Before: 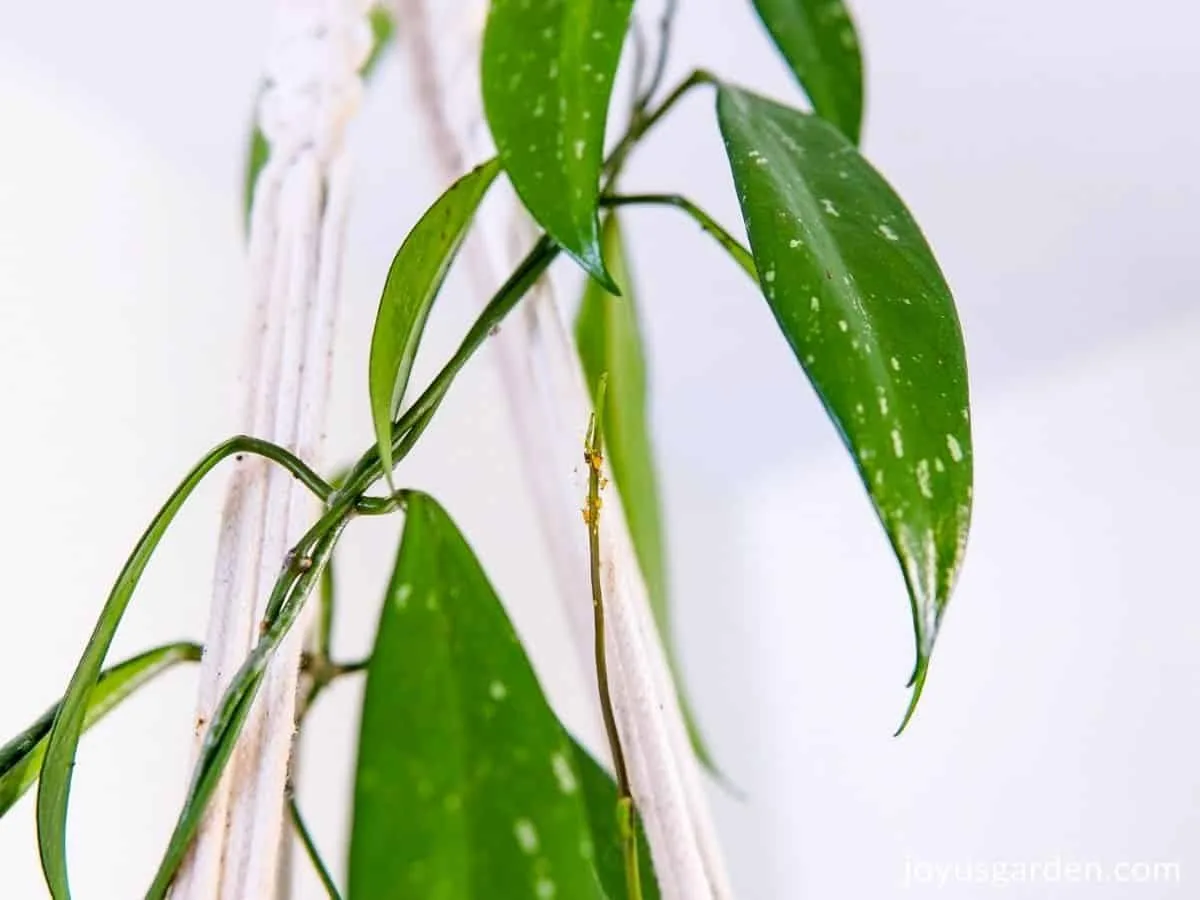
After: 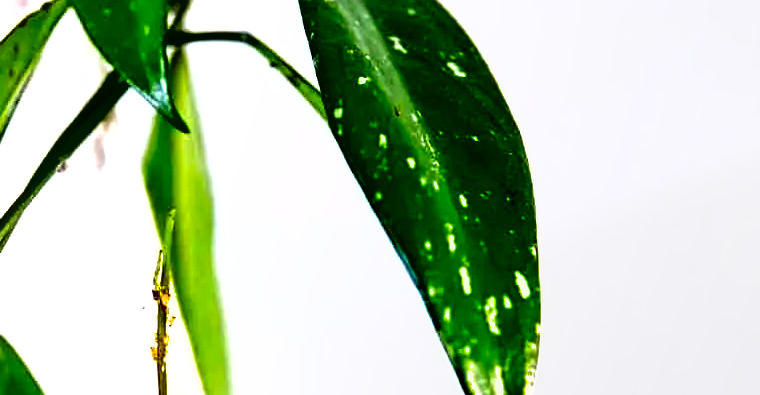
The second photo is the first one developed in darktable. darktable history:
shadows and highlights: radius 336.21, shadows 28.07, soften with gaussian
exposure: black level correction 0.001, exposure 0.954 EV, compensate highlight preservation false
crop: left 36.032%, top 18.128%, right 0.602%, bottom 37.889%
